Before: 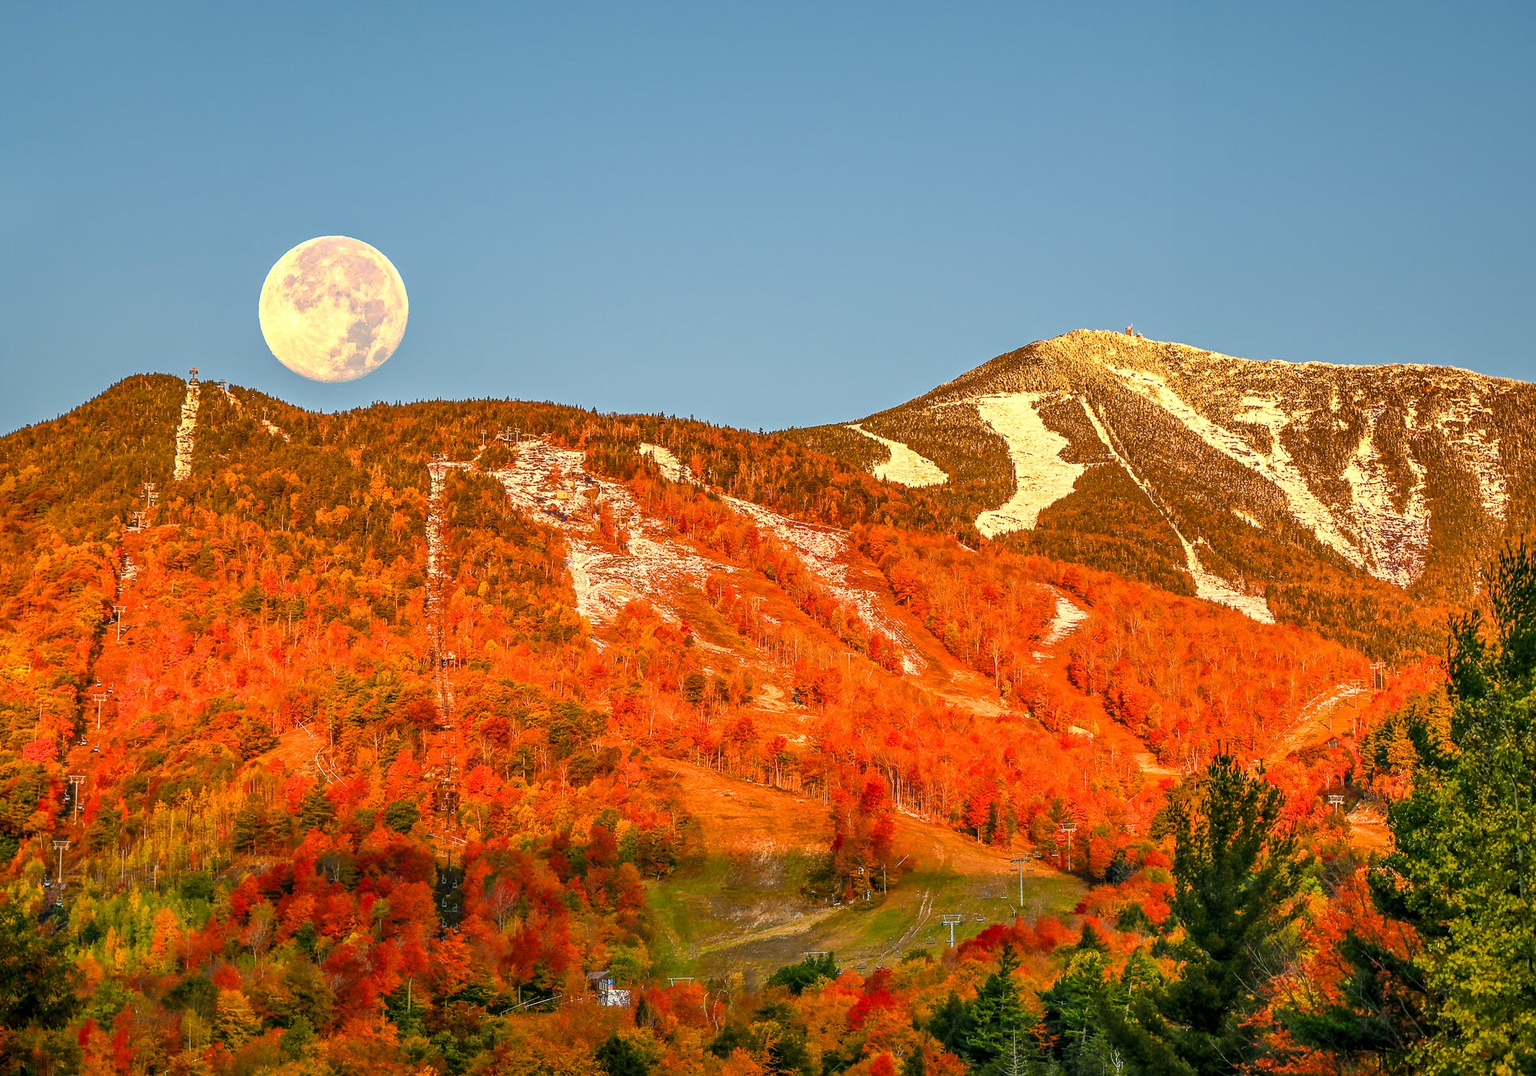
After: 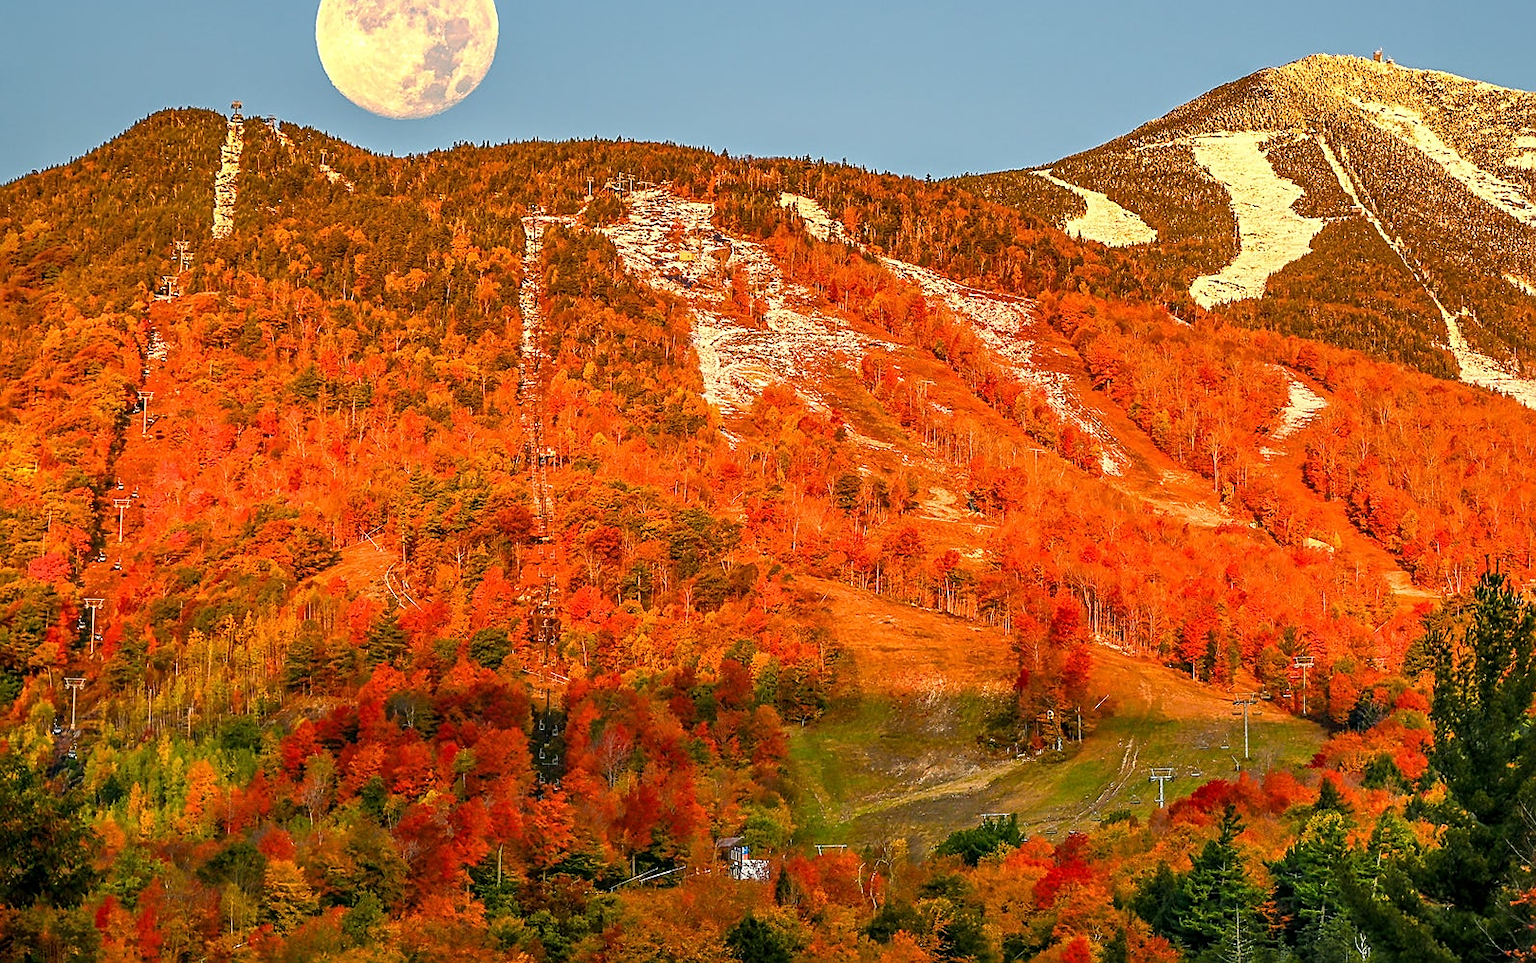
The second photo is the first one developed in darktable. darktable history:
crop: top 26.518%, right 18.036%
sharpen: on, module defaults
